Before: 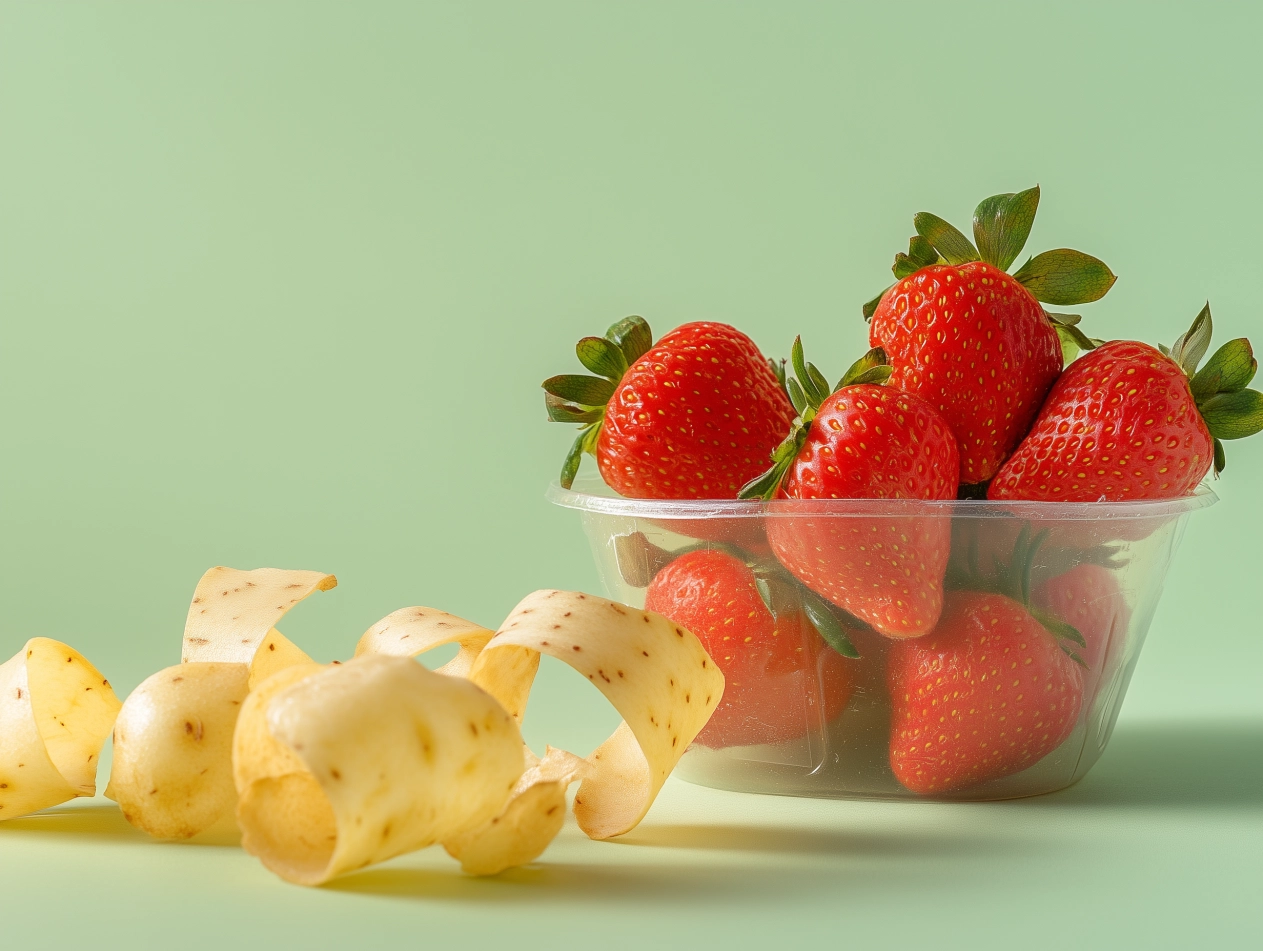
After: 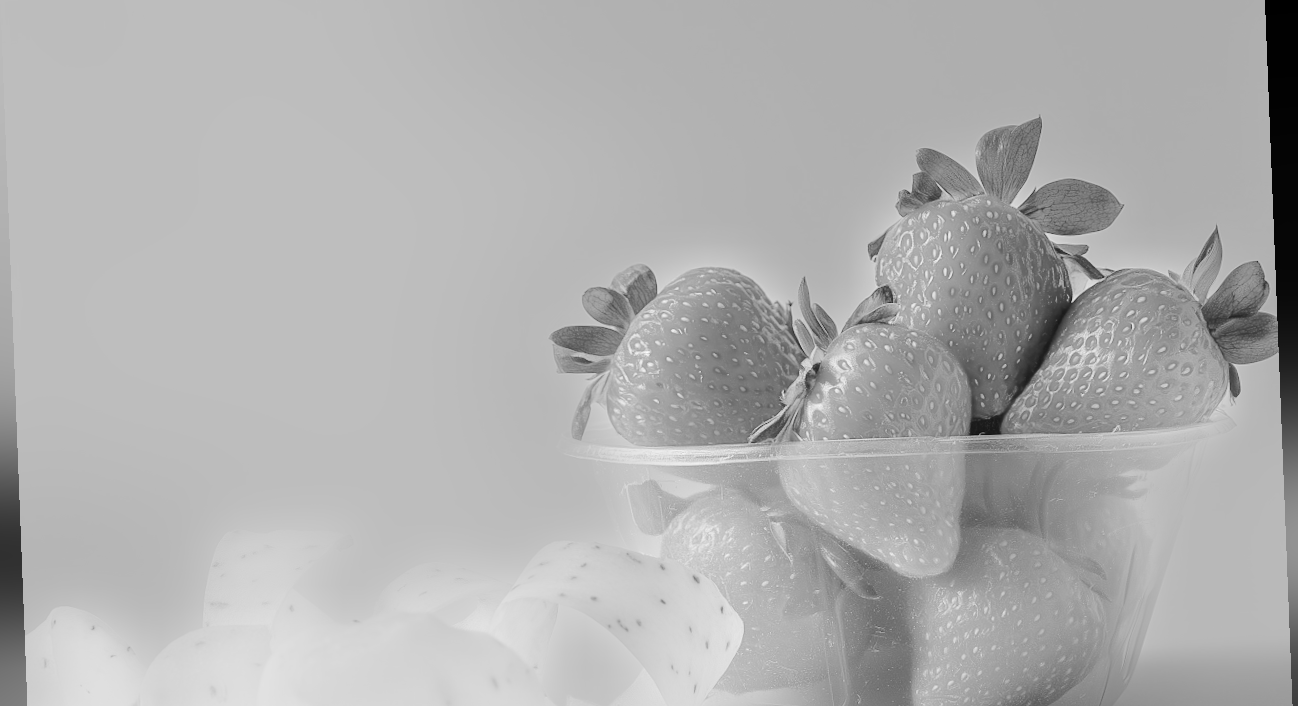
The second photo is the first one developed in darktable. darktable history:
rgb curve: curves: ch0 [(0, 0) (0.284, 0.292) (0.505, 0.644) (1, 1)], compensate middle gray true
monochrome: a 79.32, b 81.83, size 1.1
white balance: red 0.983, blue 1.036
rotate and perspective: rotation -2.22°, lens shift (horizontal) -0.022, automatic cropping off
exposure: exposure 0.574 EV, compensate highlight preservation false
contrast equalizer: octaves 7, y [[0.6 ×6], [0.55 ×6], [0 ×6], [0 ×6], [0 ×6]], mix -0.3
crop and rotate: top 8.293%, bottom 20.996%
bloom: size 13.65%, threshold 98.39%, strength 4.82%
